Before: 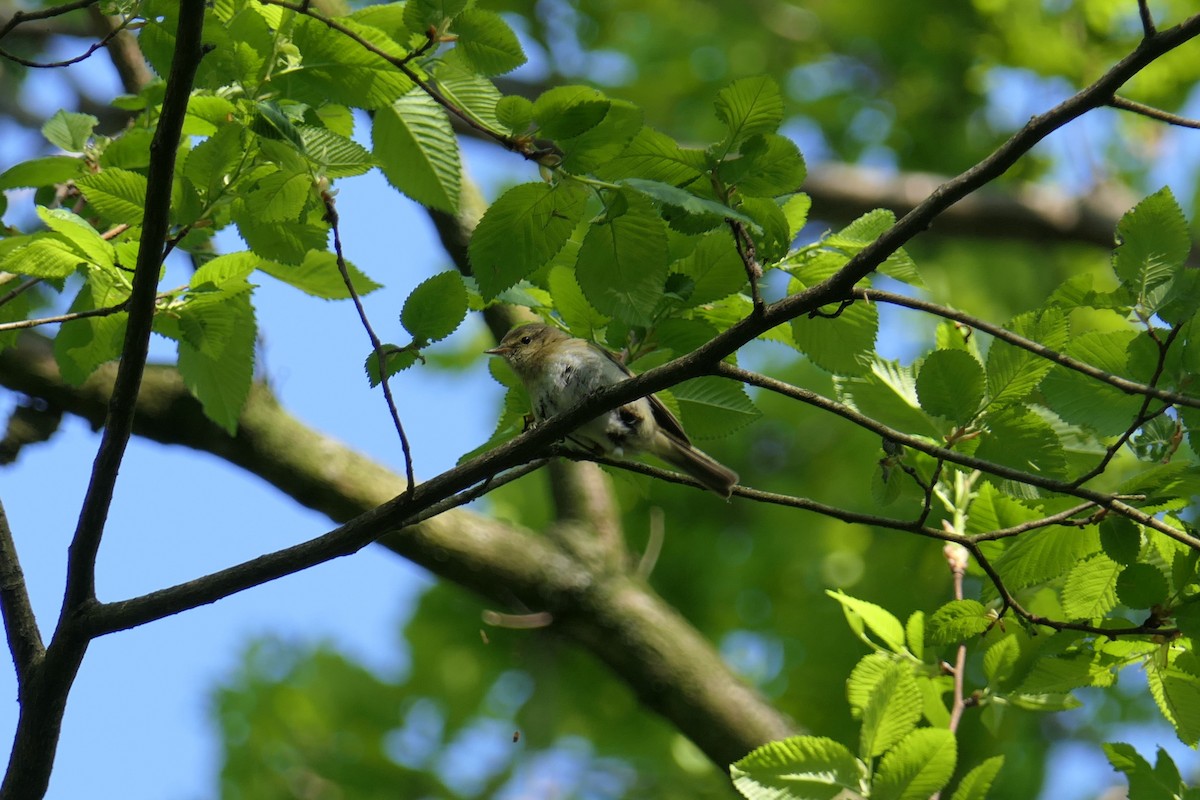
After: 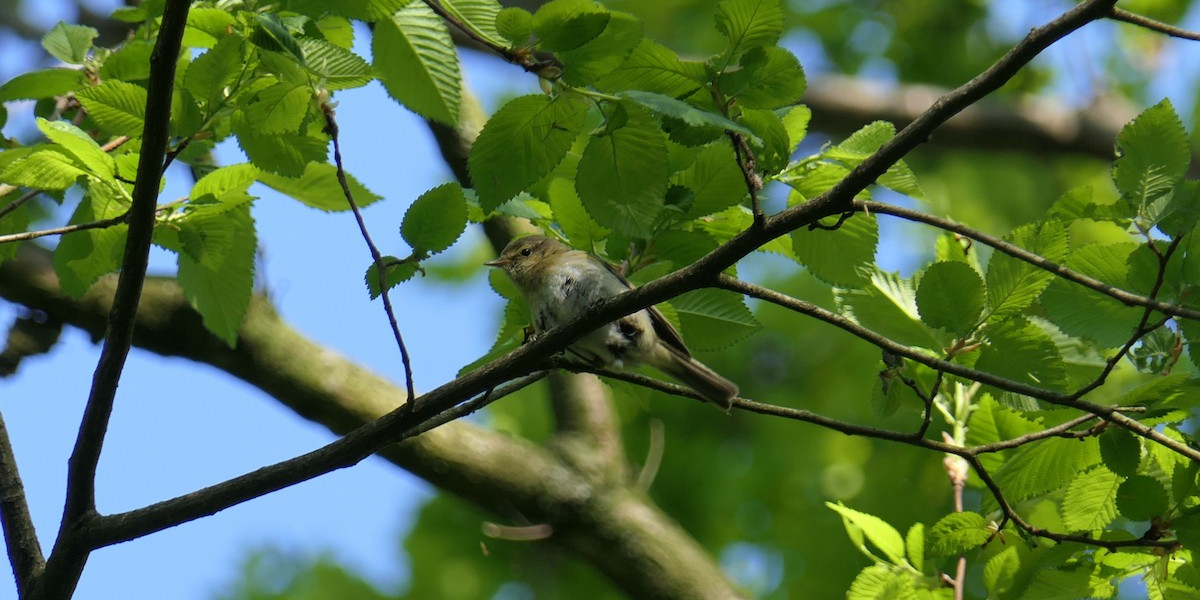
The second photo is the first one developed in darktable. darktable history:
crop: top 11.041%, bottom 13.898%
